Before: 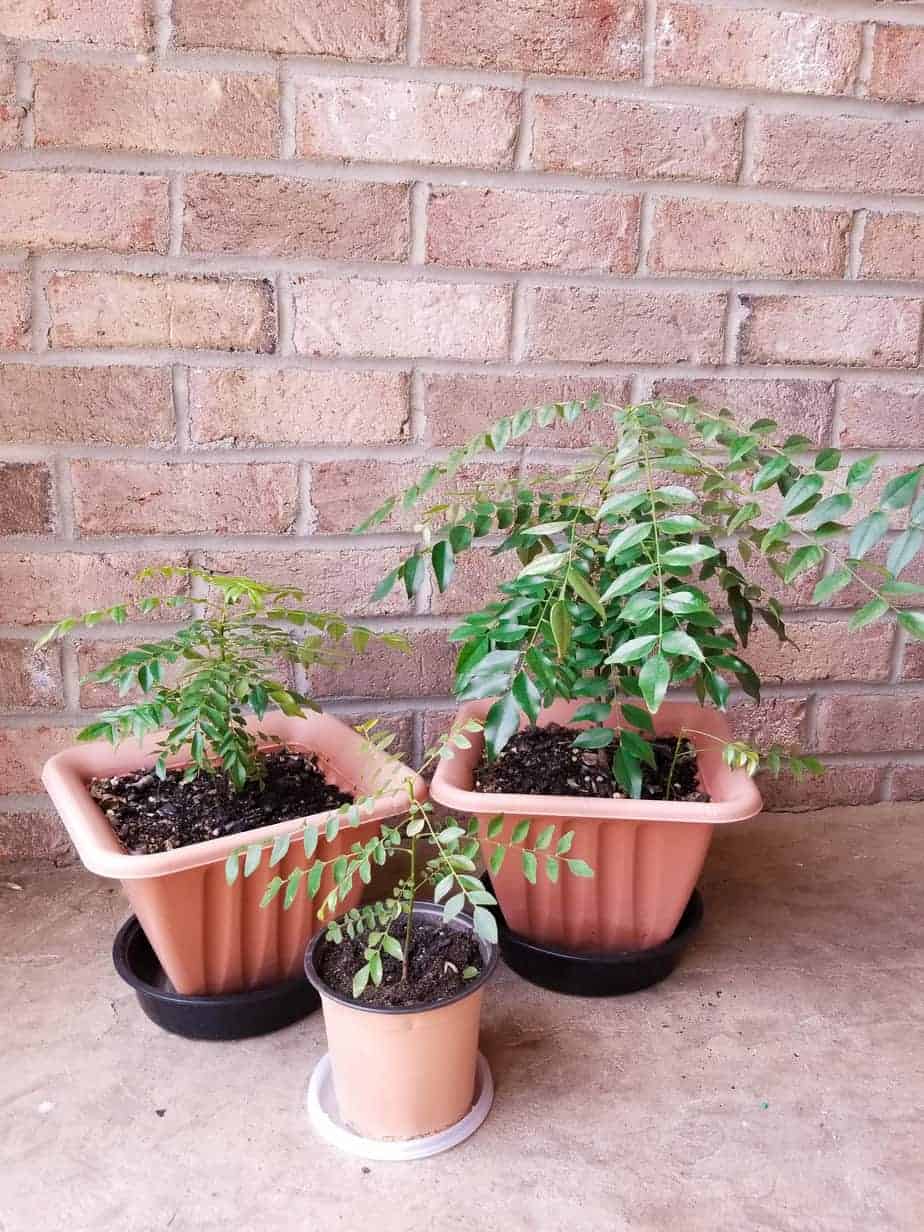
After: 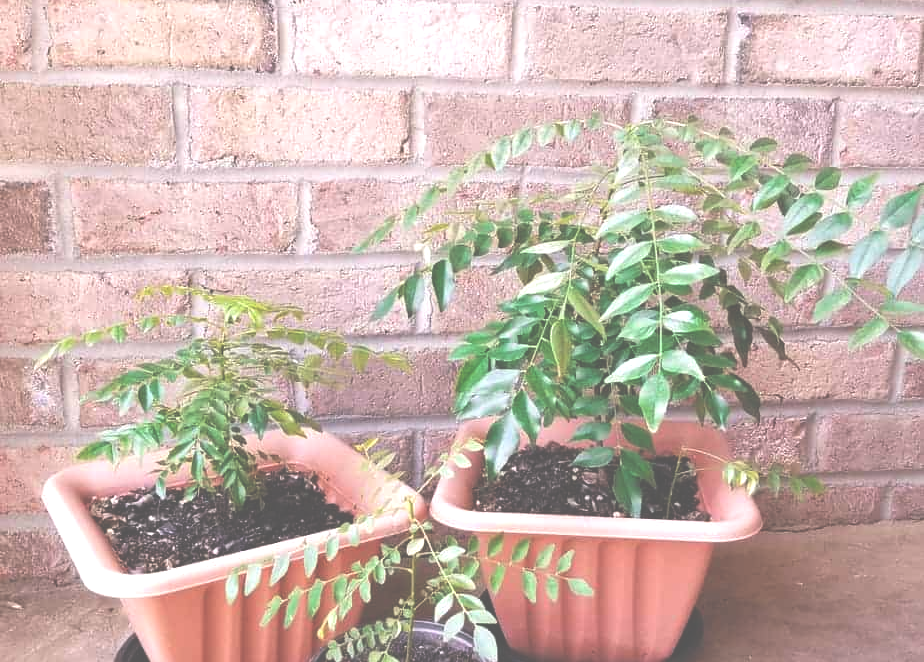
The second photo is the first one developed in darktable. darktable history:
exposure: black level correction -0.069, exposure 0.501 EV, compensate highlight preservation false
crop and rotate: top 22.834%, bottom 23.368%
